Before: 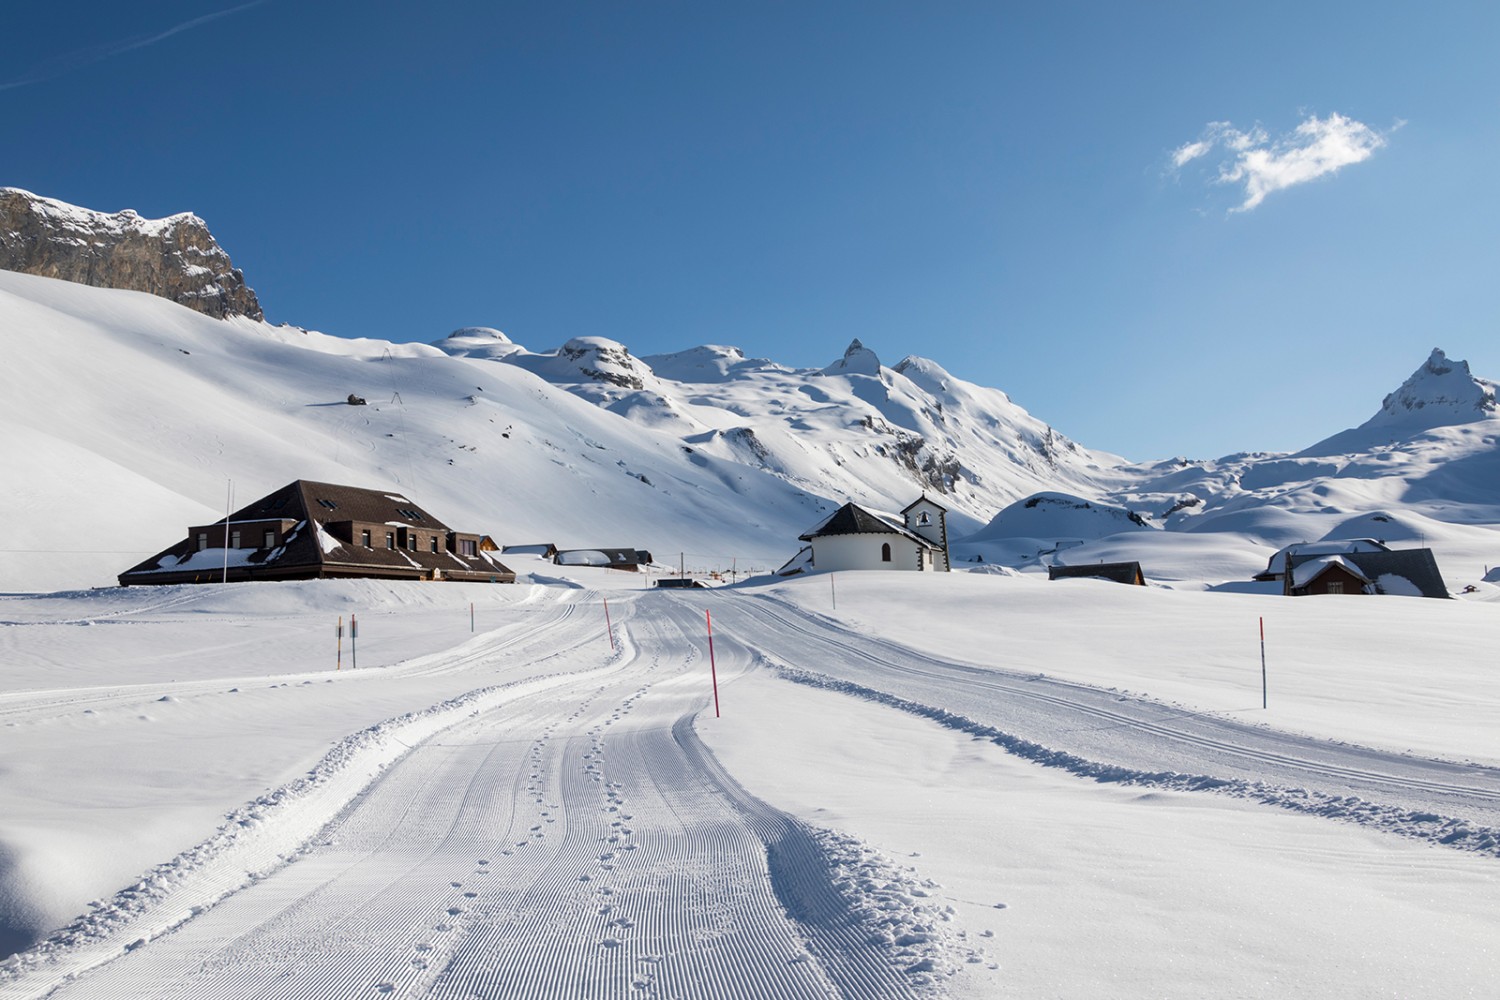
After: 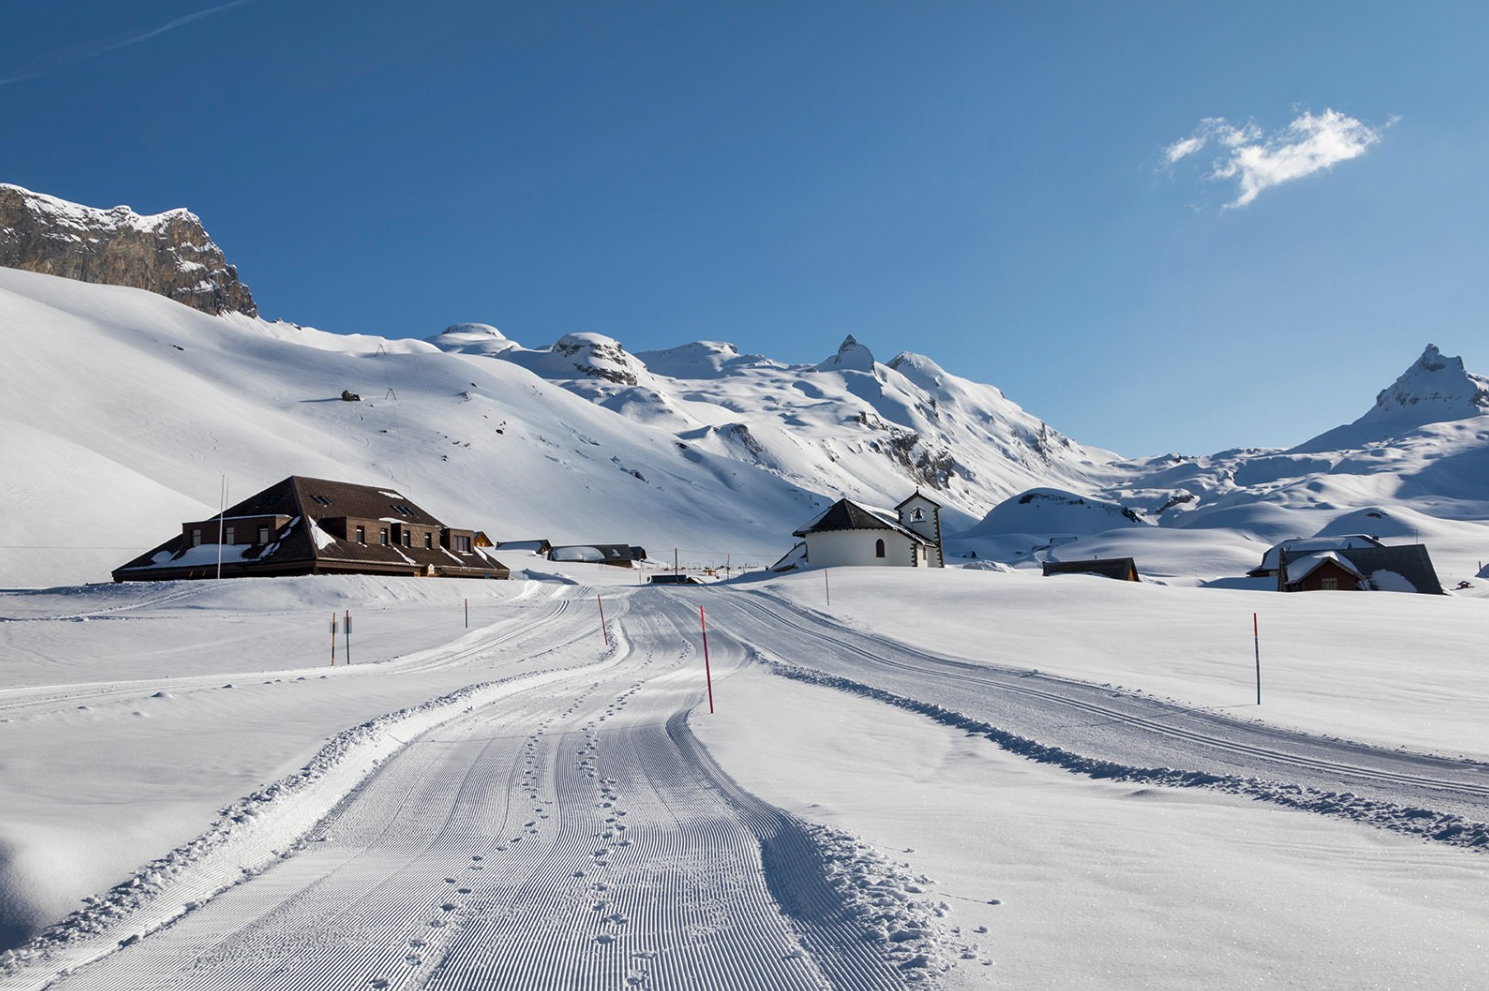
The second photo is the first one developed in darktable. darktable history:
crop: left 0.434%, top 0.485%, right 0.244%, bottom 0.386%
shadows and highlights: soften with gaussian
